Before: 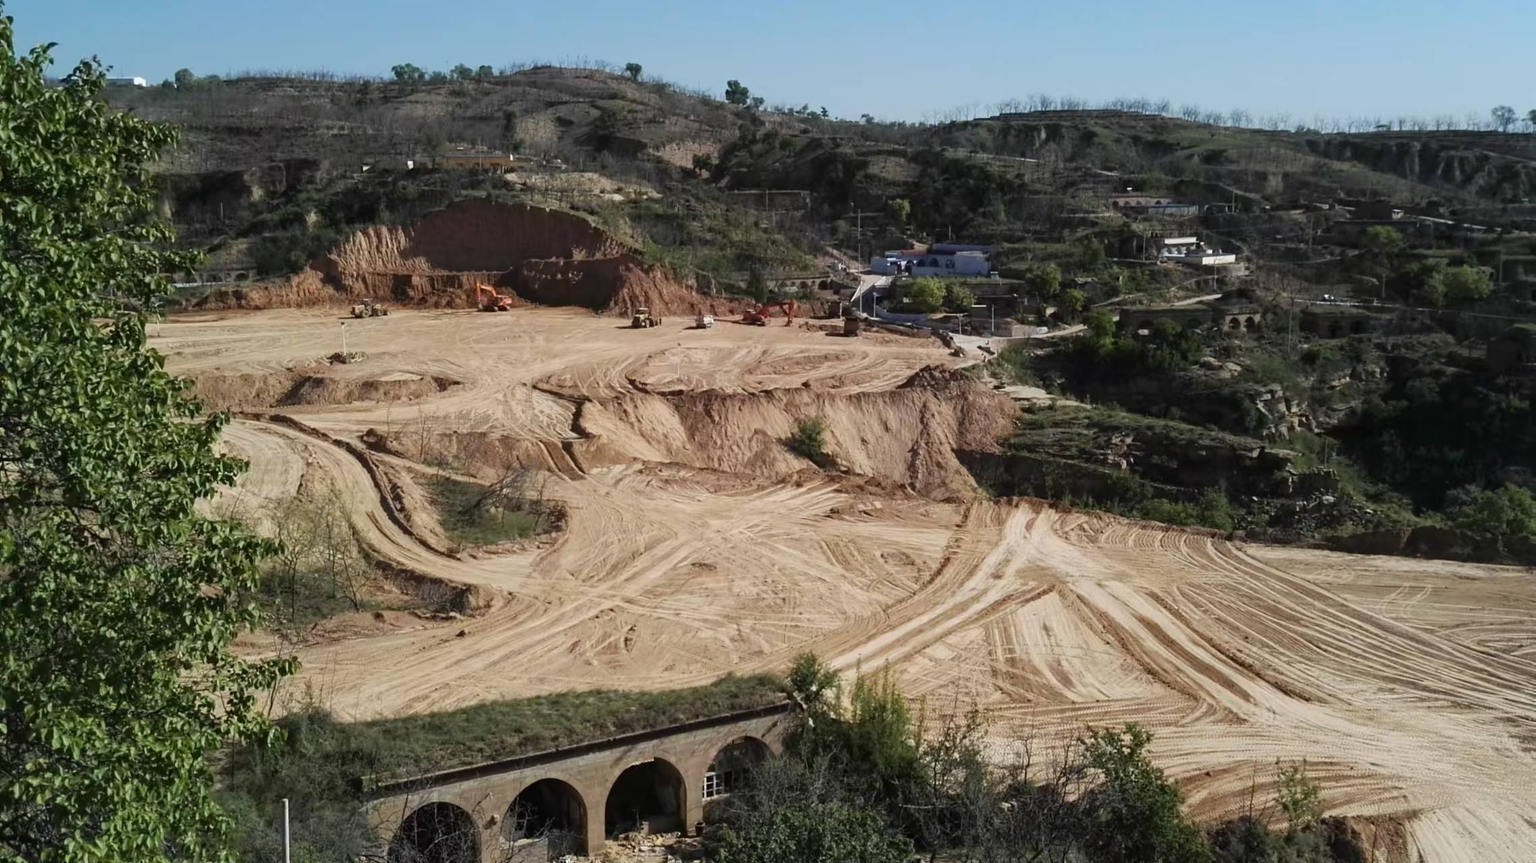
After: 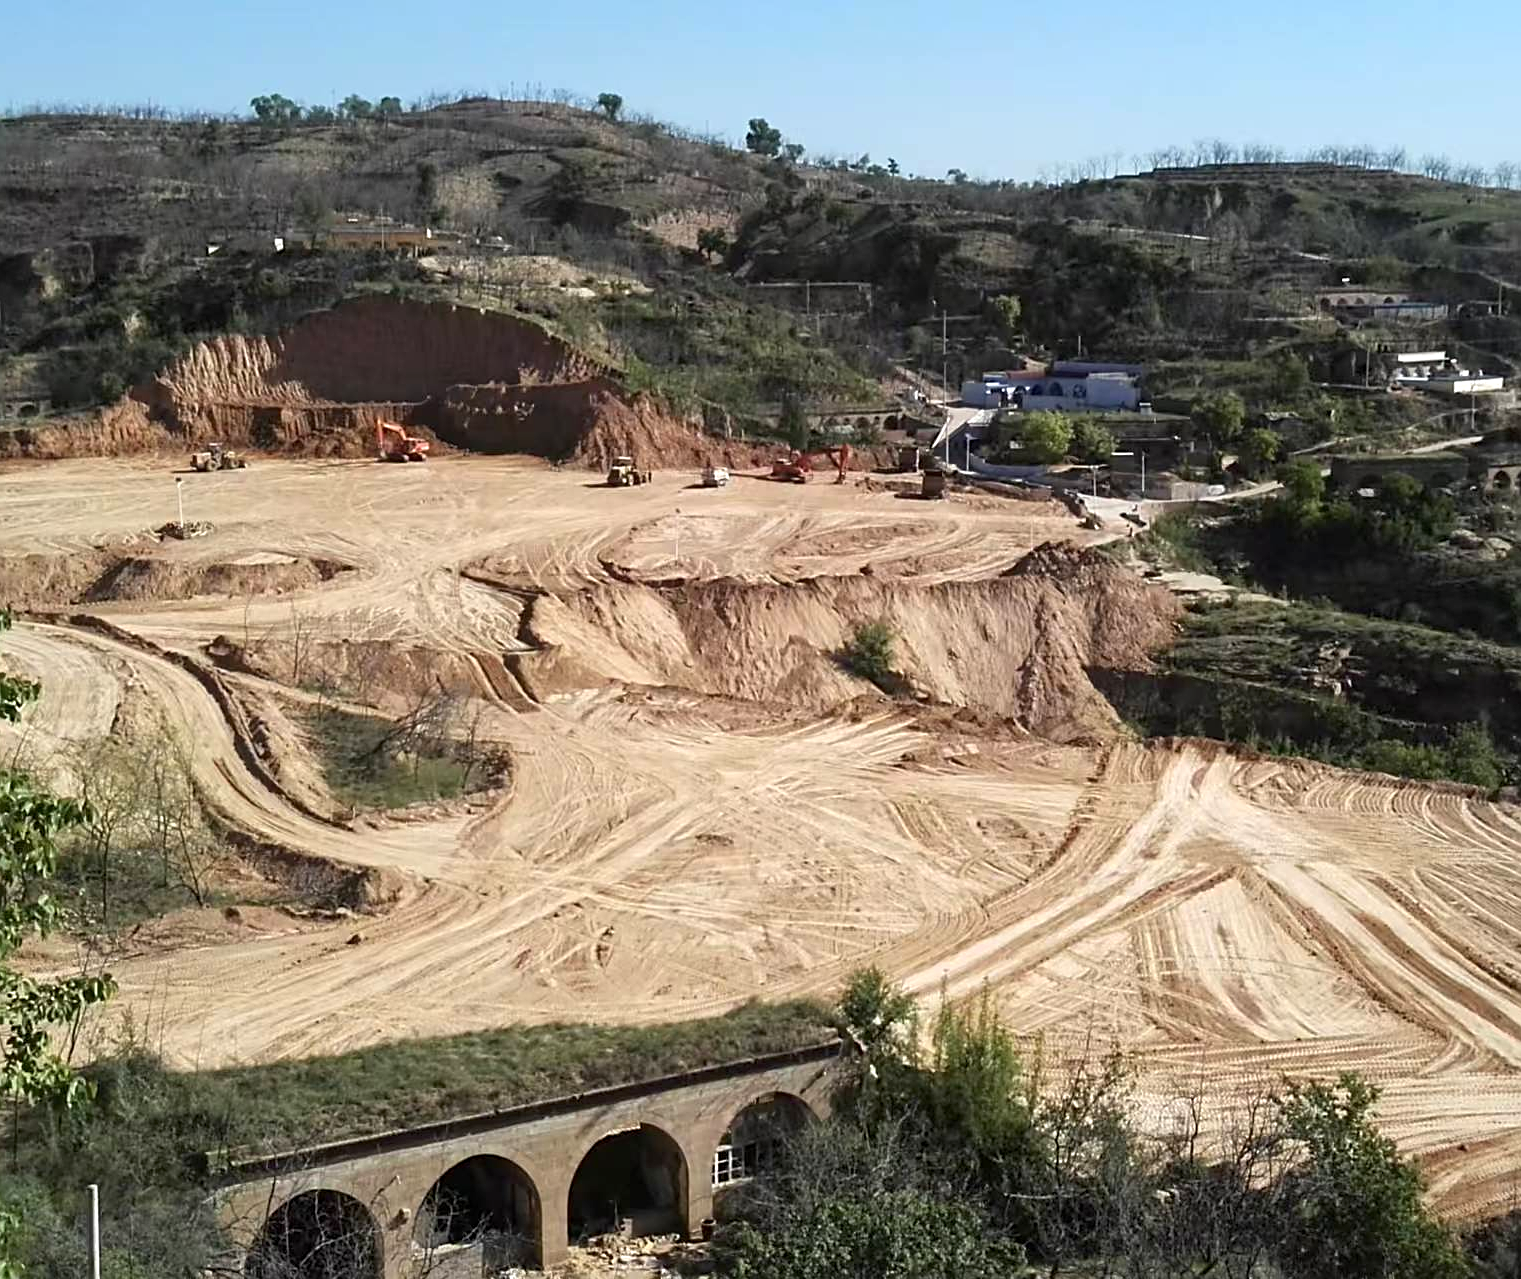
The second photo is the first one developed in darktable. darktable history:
exposure: black level correction 0.001, exposure 0.5 EV, compensate exposure bias true, compensate highlight preservation false
sharpen: on, module defaults
crop and rotate: left 14.507%, right 18.739%
